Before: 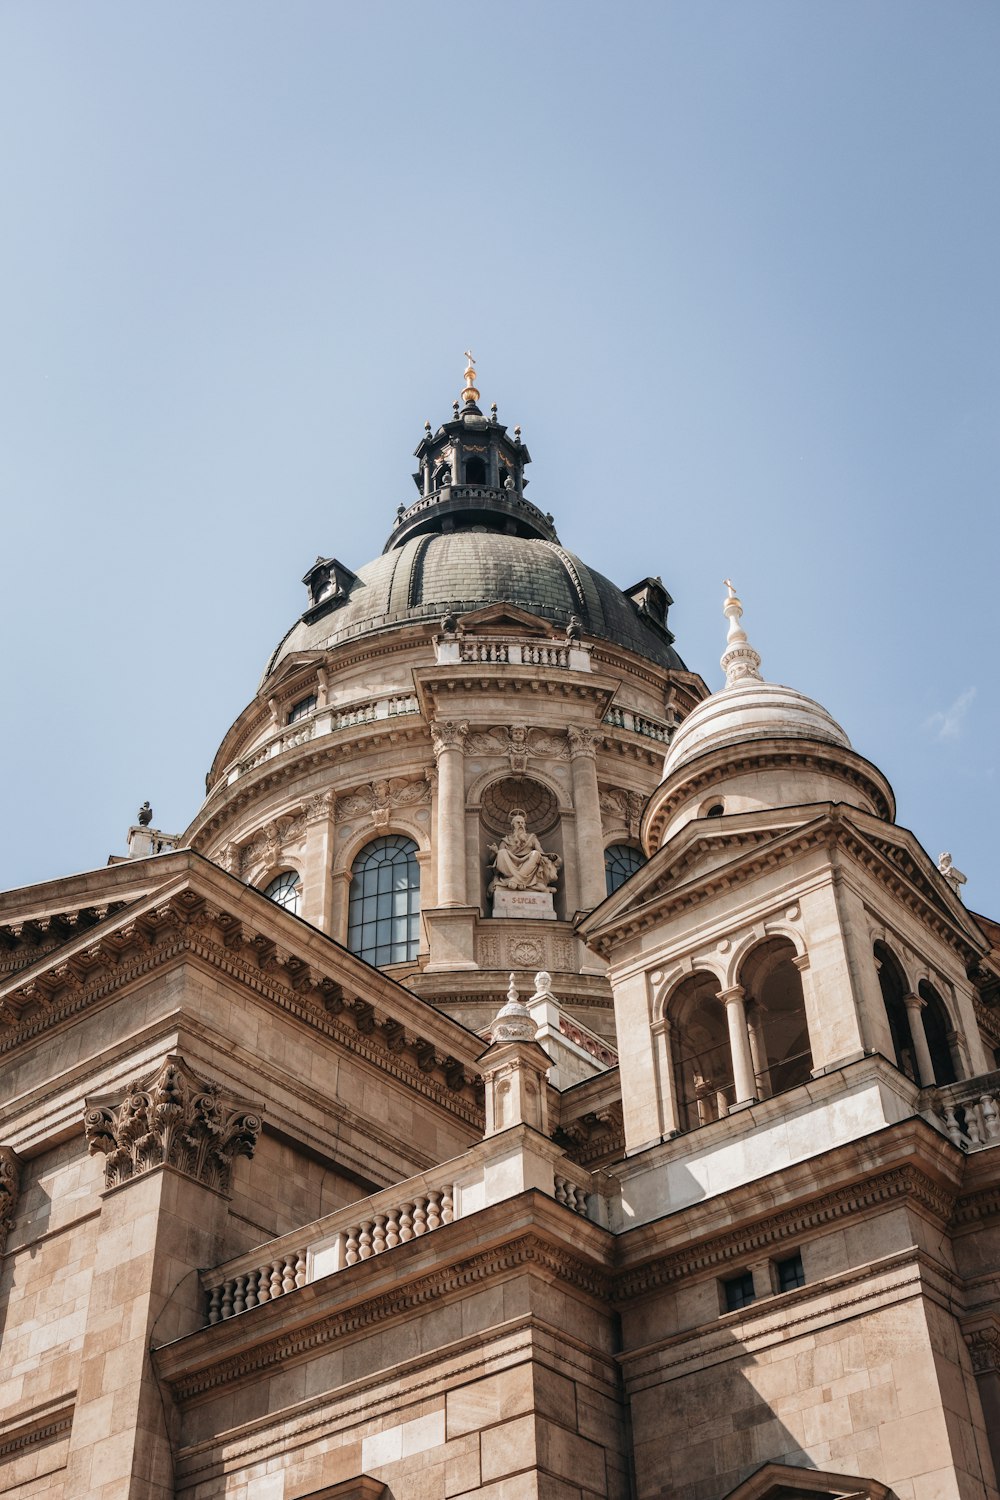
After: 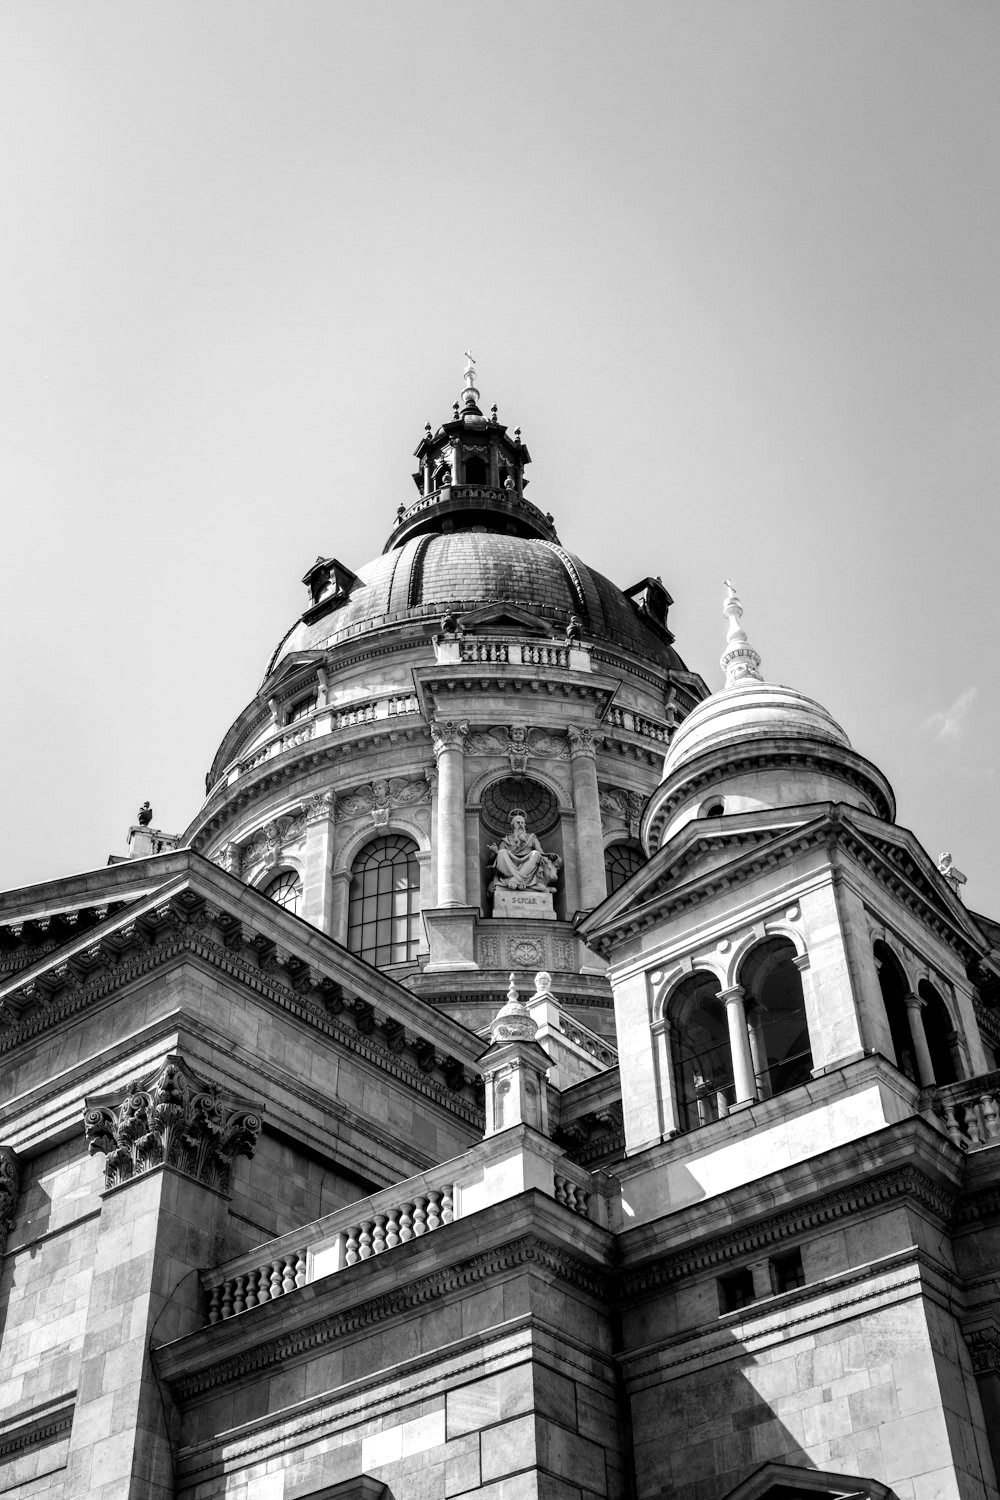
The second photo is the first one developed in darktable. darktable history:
monochrome: on, module defaults
color balance: lift [0.991, 1, 1, 1], gamma [0.996, 1, 1, 1], input saturation 98.52%, contrast 20.34%, output saturation 103.72%
